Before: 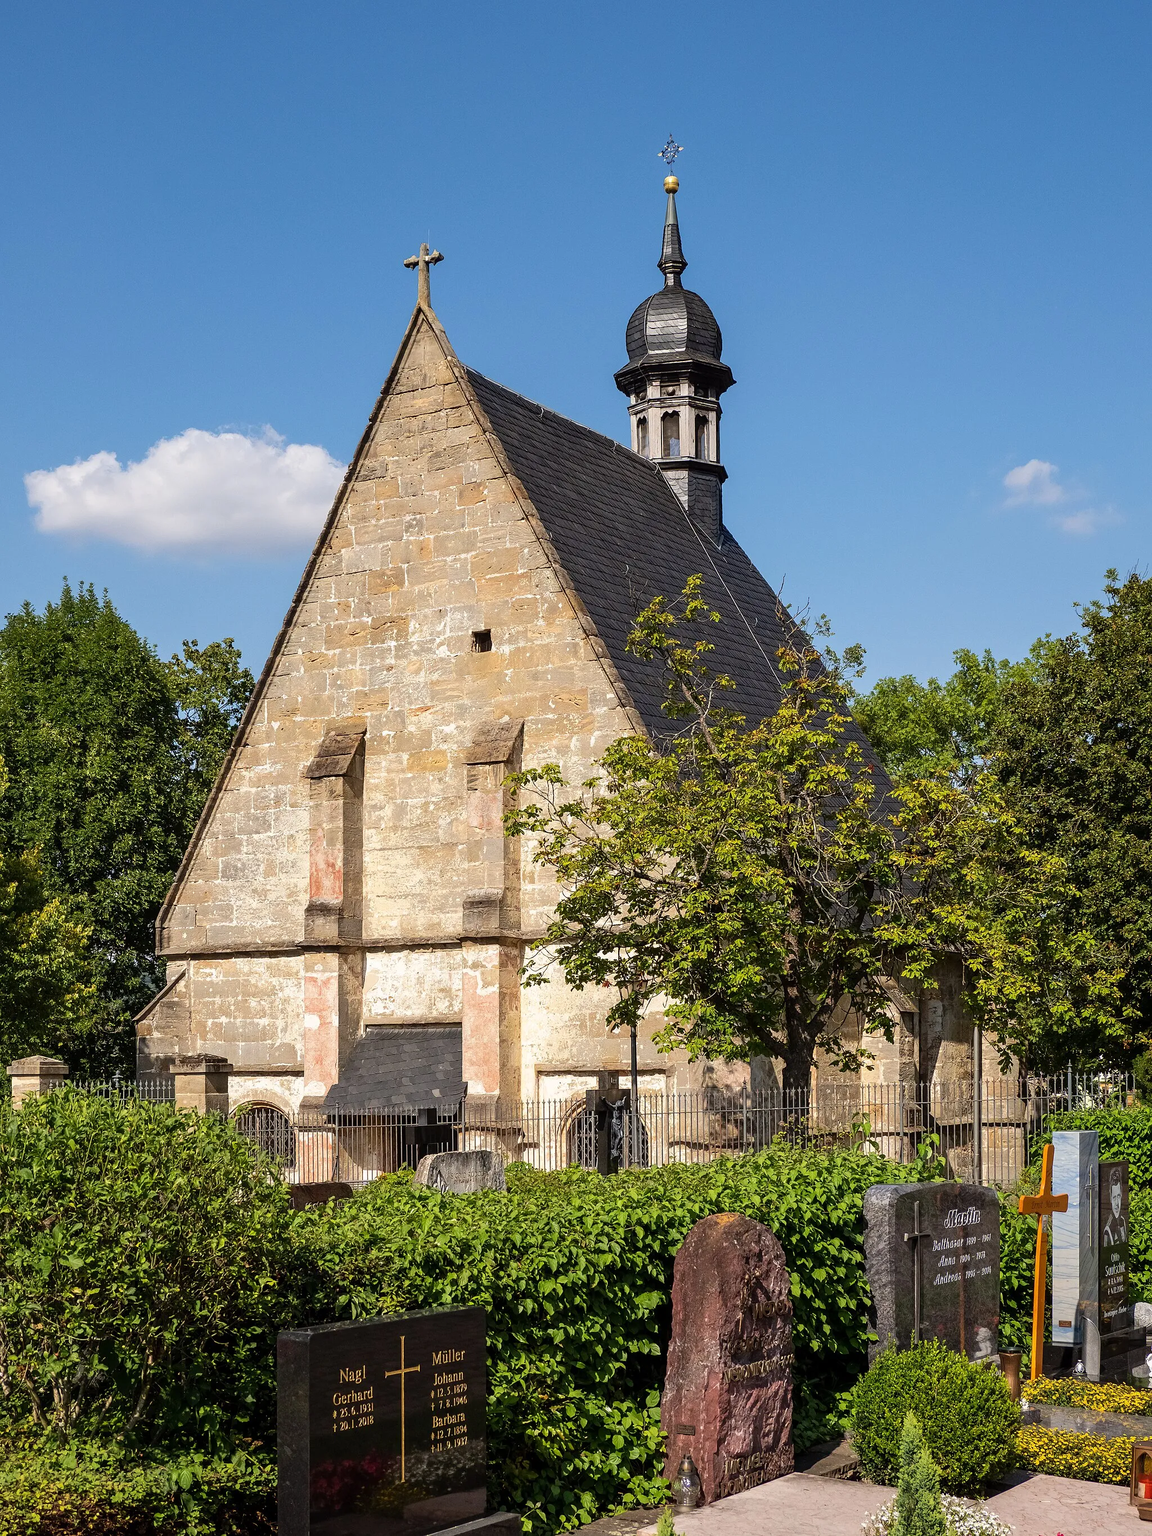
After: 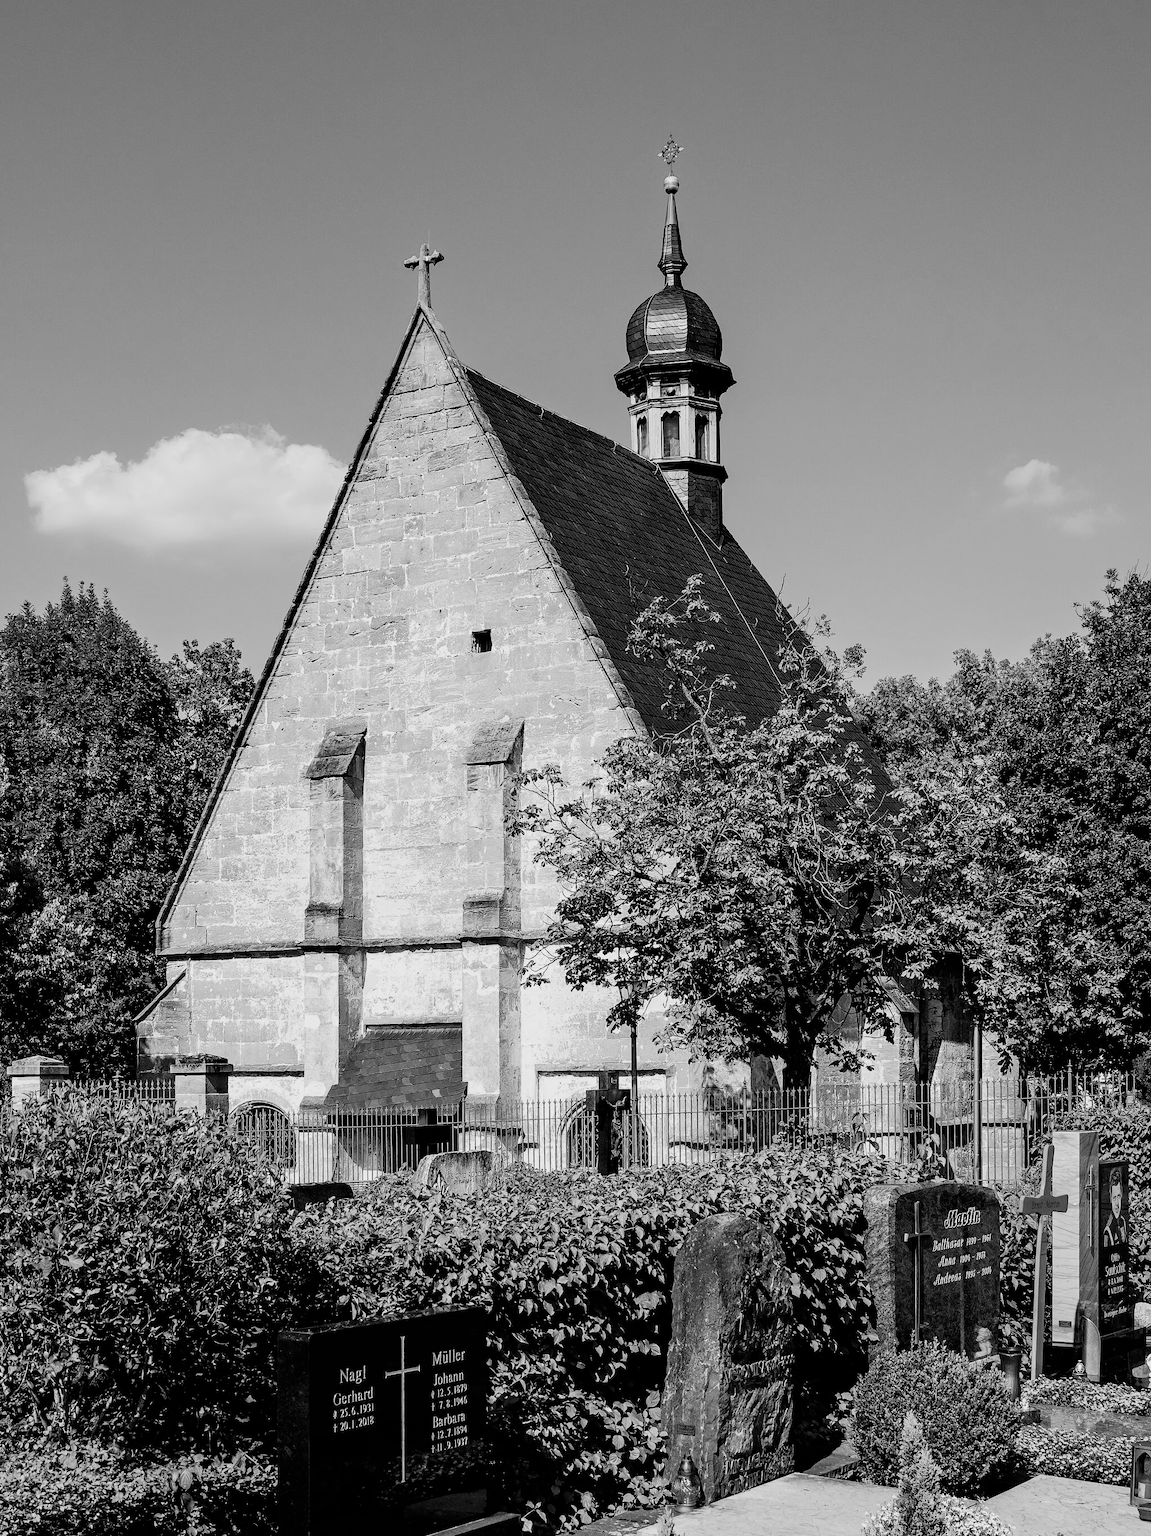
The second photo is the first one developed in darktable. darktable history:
exposure: exposure 0.178 EV, compensate exposure bias true, compensate highlight preservation false
monochrome: a -6.99, b 35.61, size 1.4
filmic rgb: black relative exposure -5 EV, hardness 2.88, contrast 1.4, highlights saturation mix -30%
